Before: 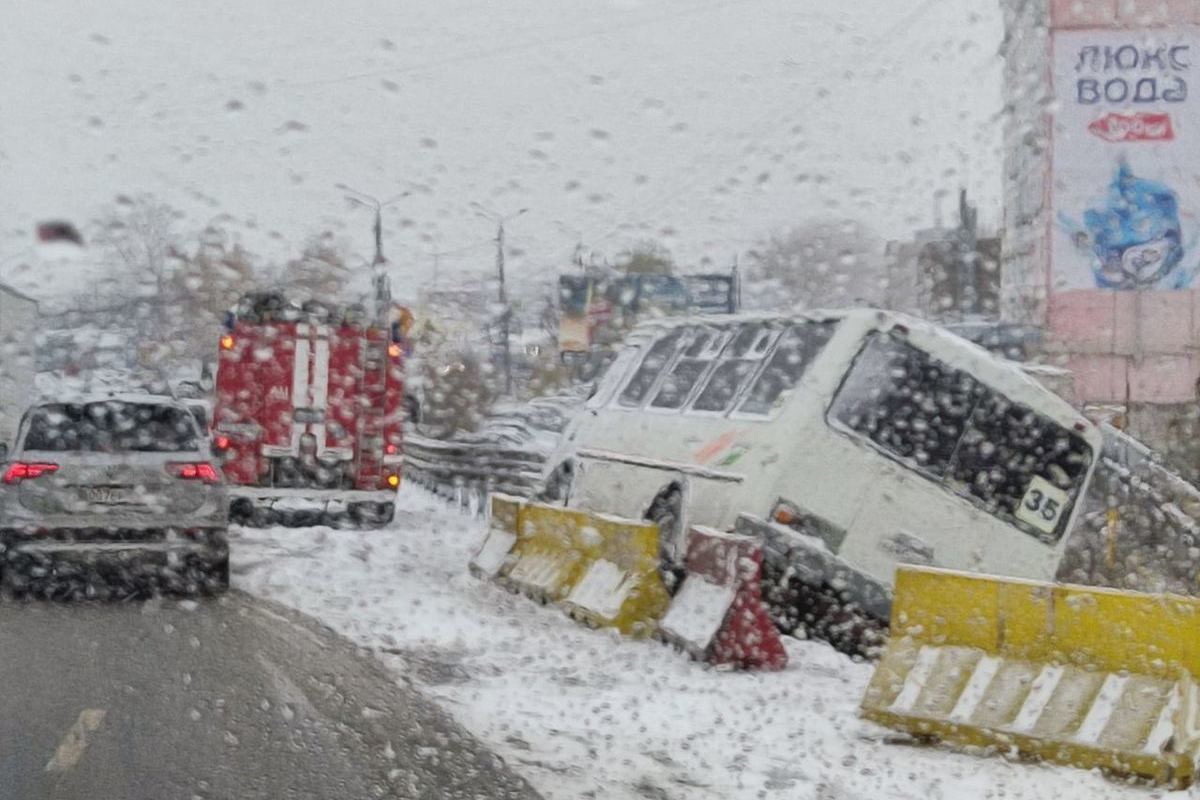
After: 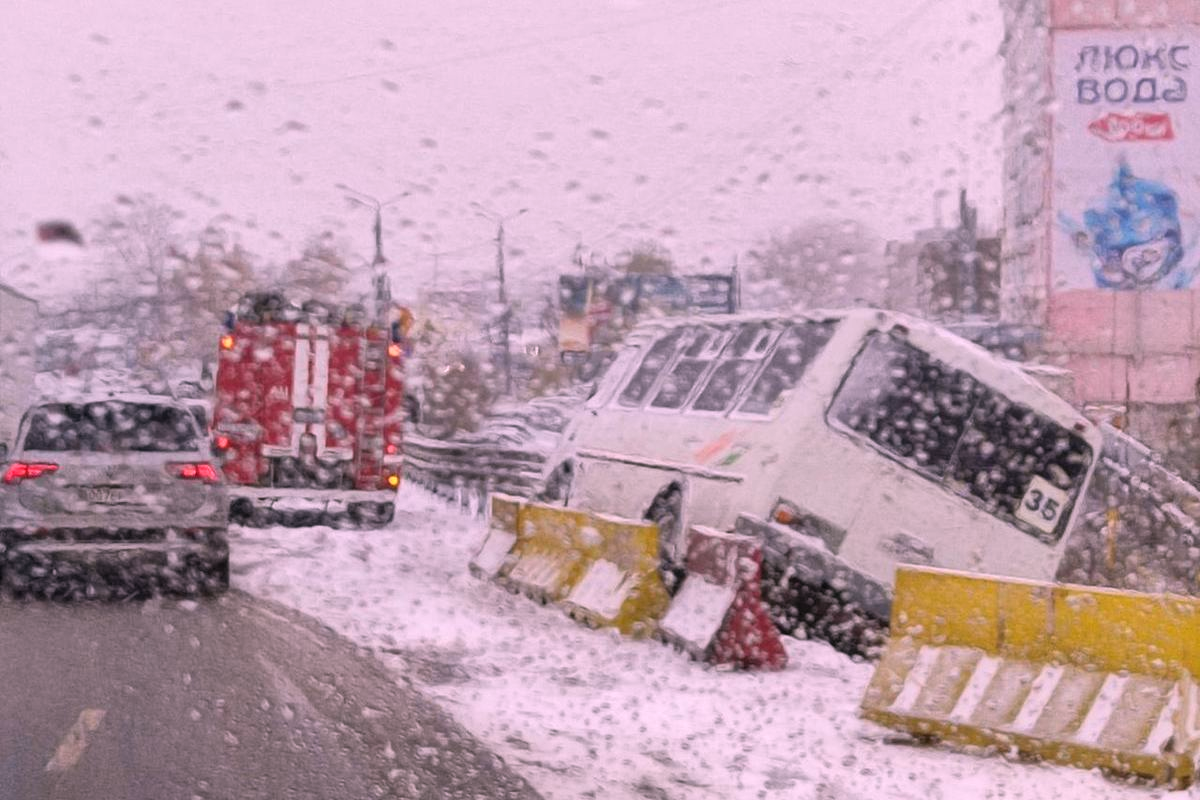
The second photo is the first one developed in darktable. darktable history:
rotate and perspective: crop left 0, crop top 0
white balance: red 1.188, blue 1.11
